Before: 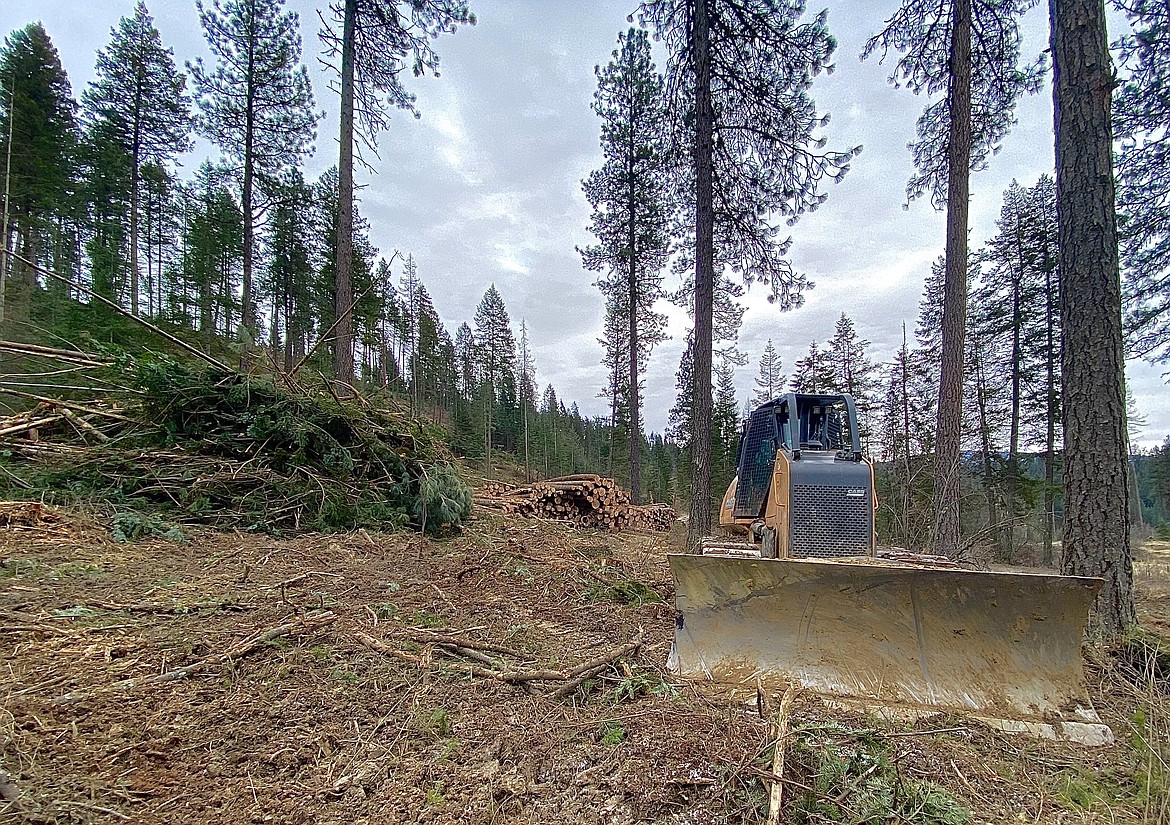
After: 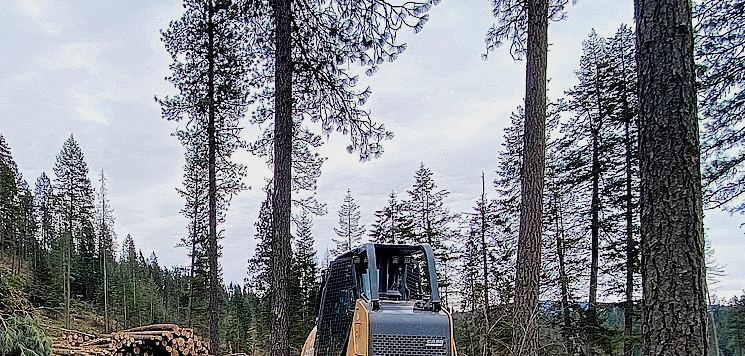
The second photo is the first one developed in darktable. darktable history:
filmic rgb: black relative exposure -5 EV, hardness 2.88, contrast 1.4, highlights saturation mix -30%
crop: left 36.005%, top 18.293%, right 0.31%, bottom 38.444%
contrast brightness saturation: brightness 0.09, saturation 0.19
